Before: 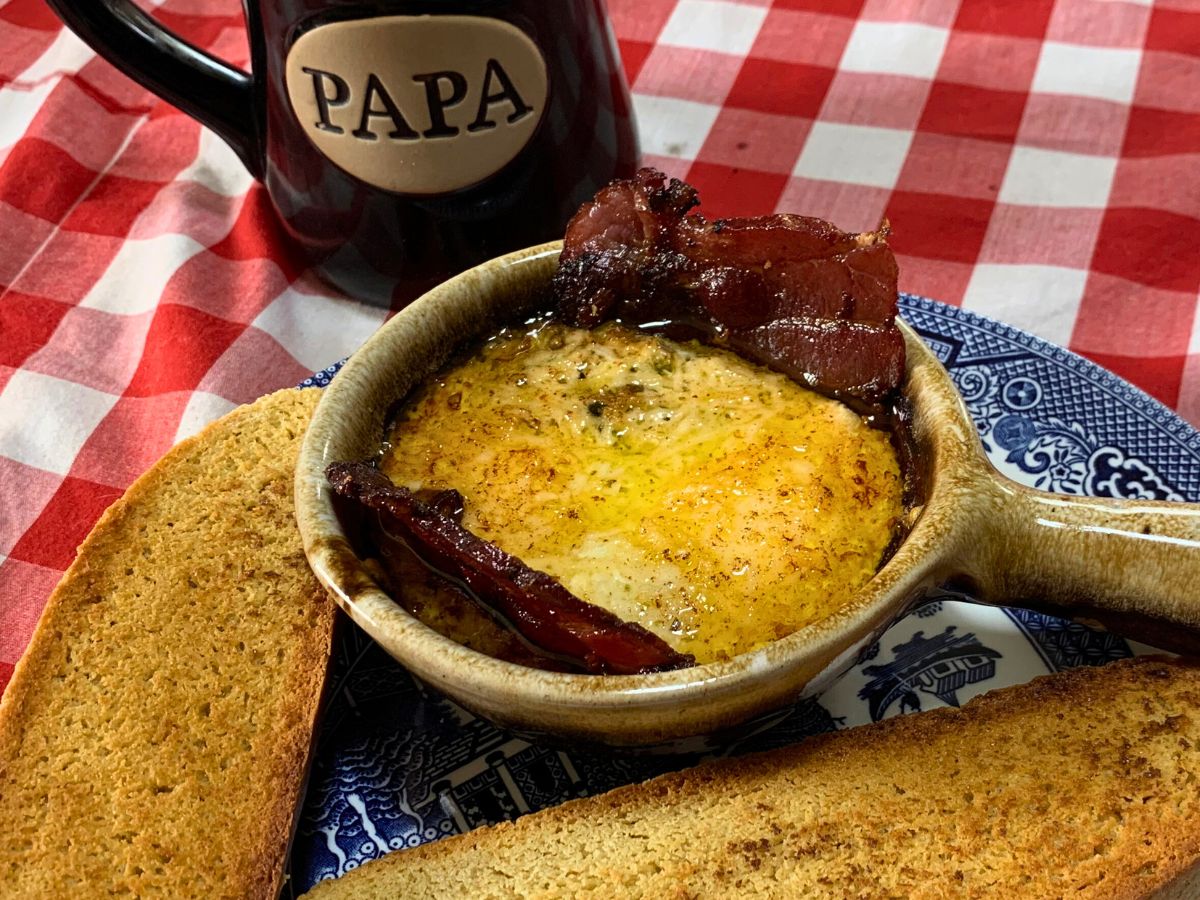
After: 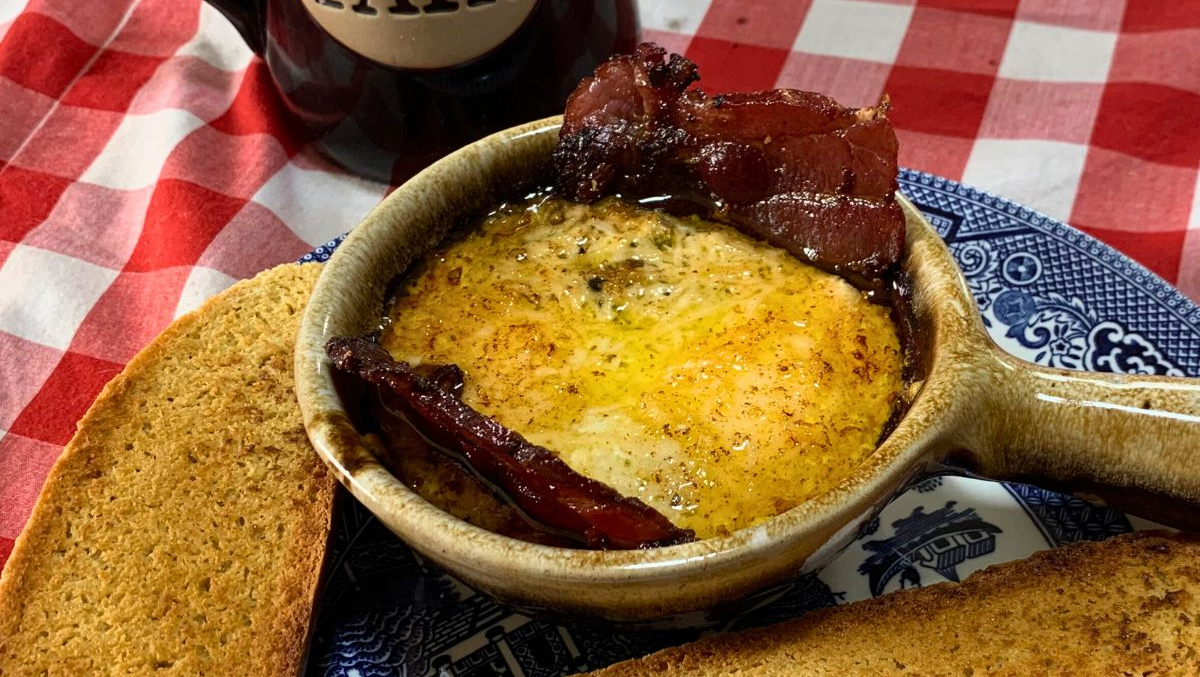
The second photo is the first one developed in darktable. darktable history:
crop: top 13.943%, bottom 10.832%
